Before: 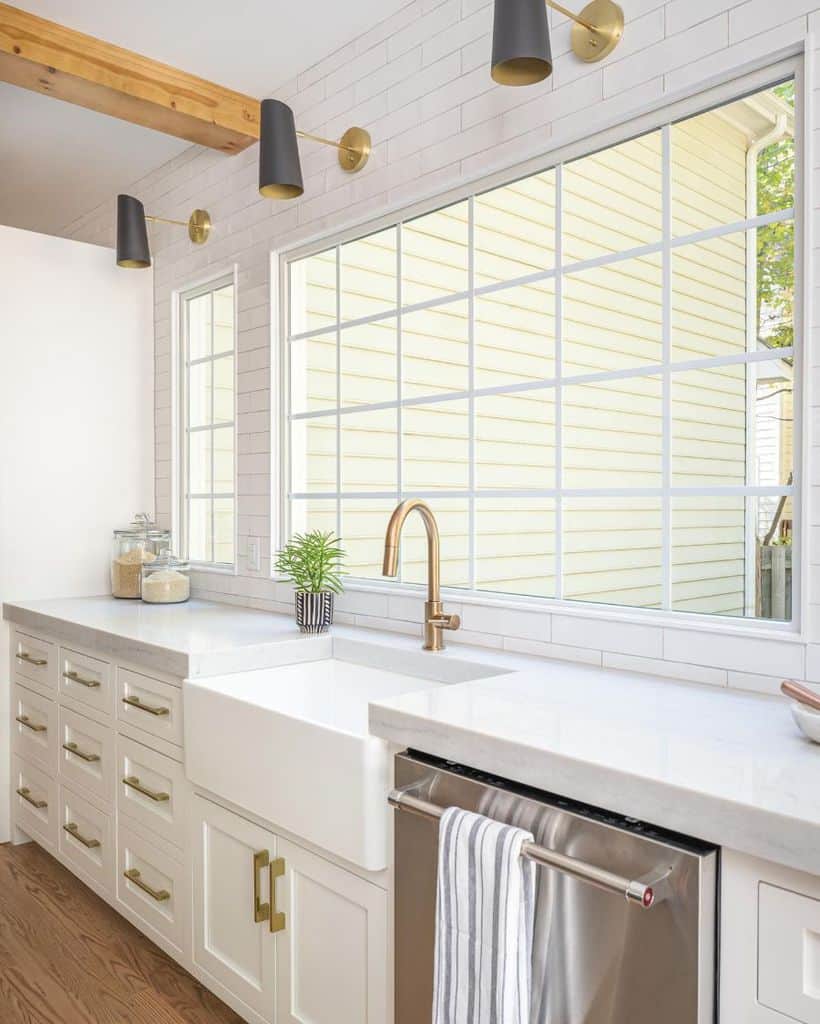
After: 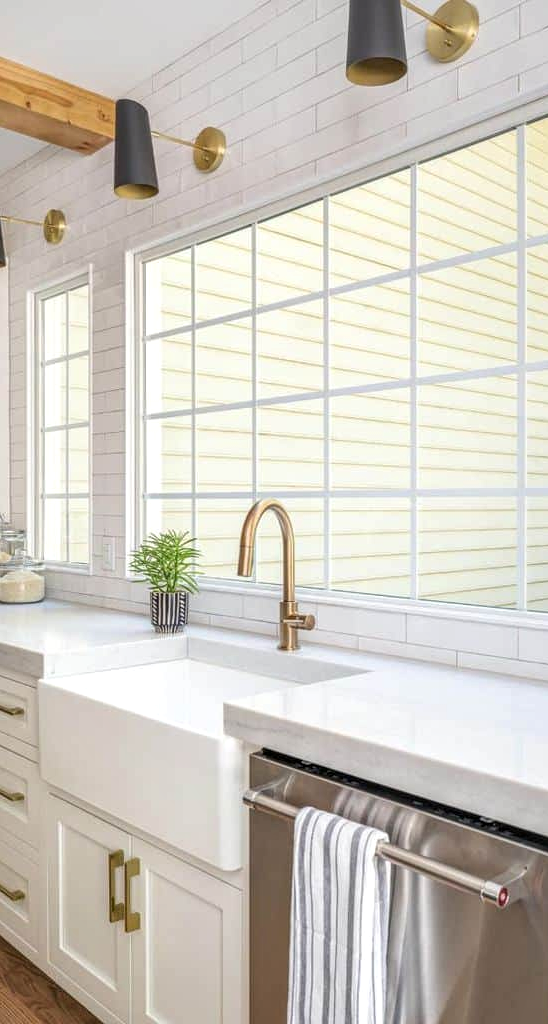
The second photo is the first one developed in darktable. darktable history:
crop and rotate: left 17.732%, right 15.423%
local contrast: on, module defaults
contrast equalizer: octaves 7, y [[0.515 ×6], [0.507 ×6], [0.425 ×6], [0 ×6], [0 ×6]]
